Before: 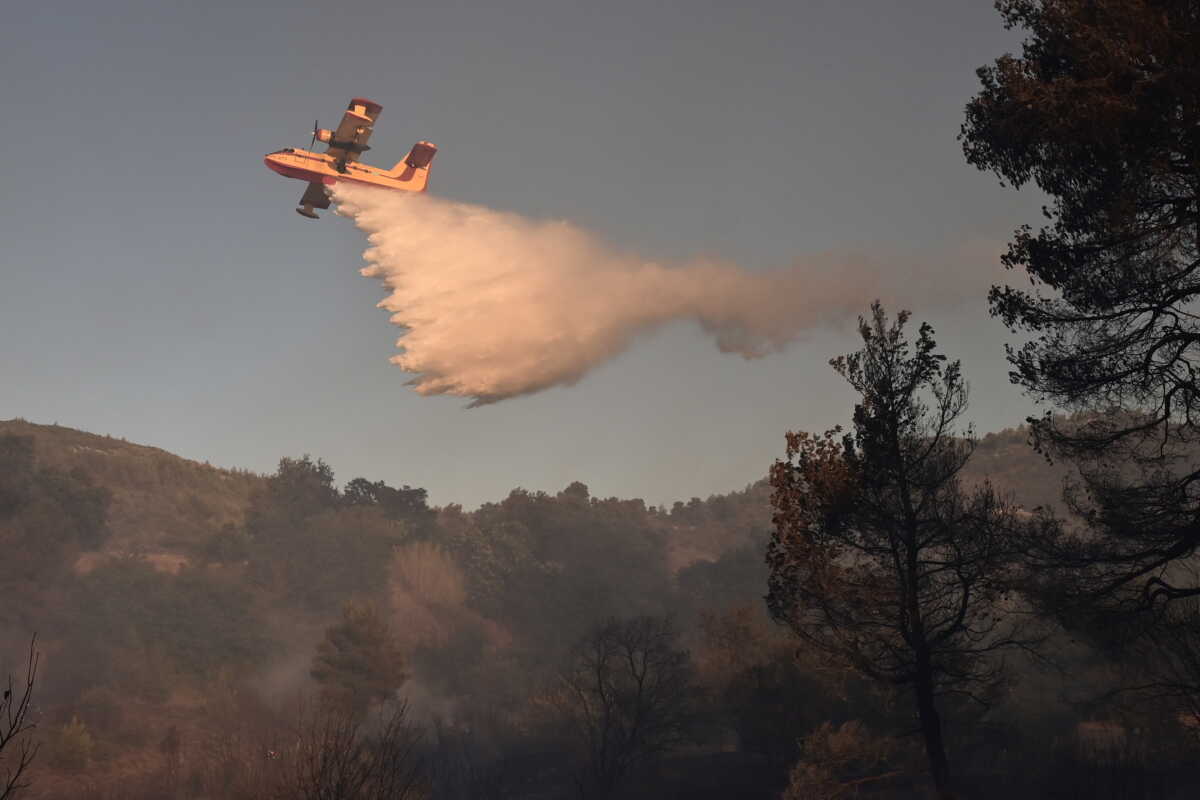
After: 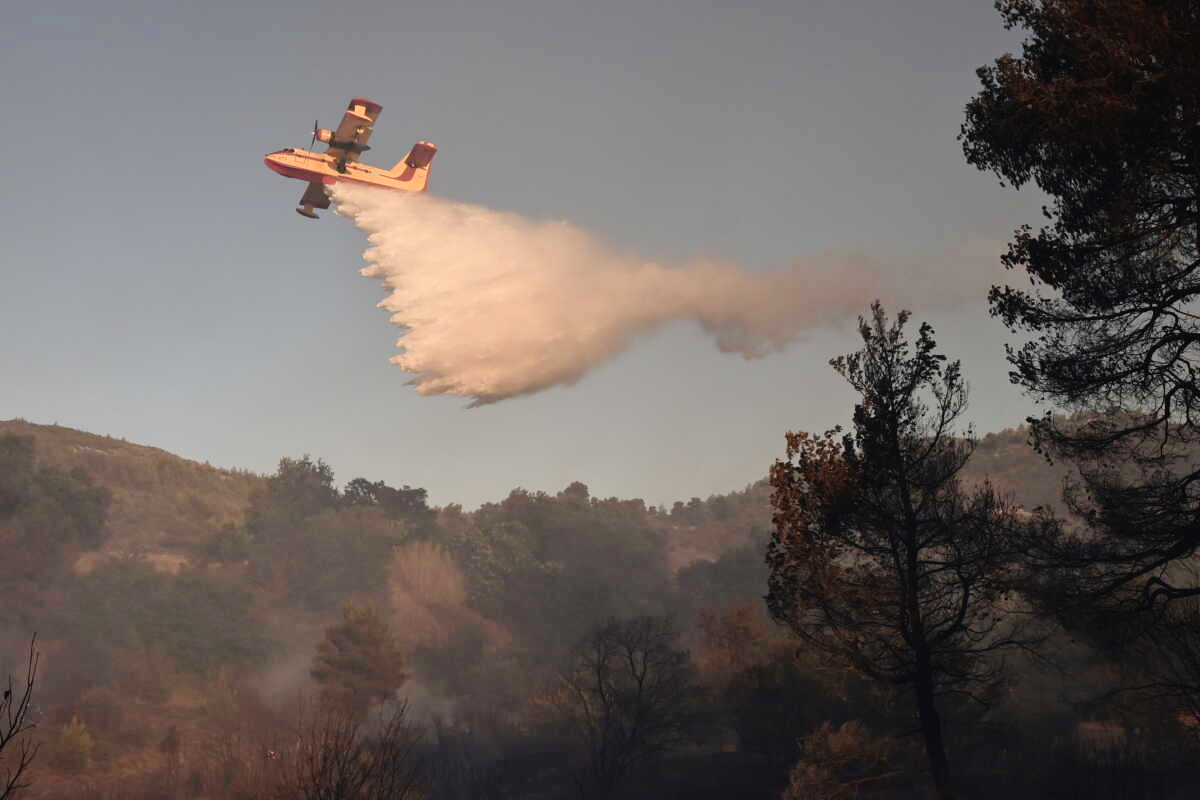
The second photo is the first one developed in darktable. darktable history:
tone curve: curves: ch0 [(0, 0.01) (0.052, 0.045) (0.136, 0.133) (0.29, 0.332) (0.453, 0.531) (0.676, 0.751) (0.89, 0.919) (1, 1)]; ch1 [(0, 0) (0.094, 0.081) (0.285, 0.299) (0.385, 0.403) (0.446, 0.443) (0.502, 0.5) (0.544, 0.552) (0.589, 0.612) (0.722, 0.728) (1, 1)]; ch2 [(0, 0) (0.257, 0.217) (0.43, 0.421) (0.498, 0.507) (0.531, 0.544) (0.56, 0.579) (0.625, 0.642) (1, 1)], preserve colors none
